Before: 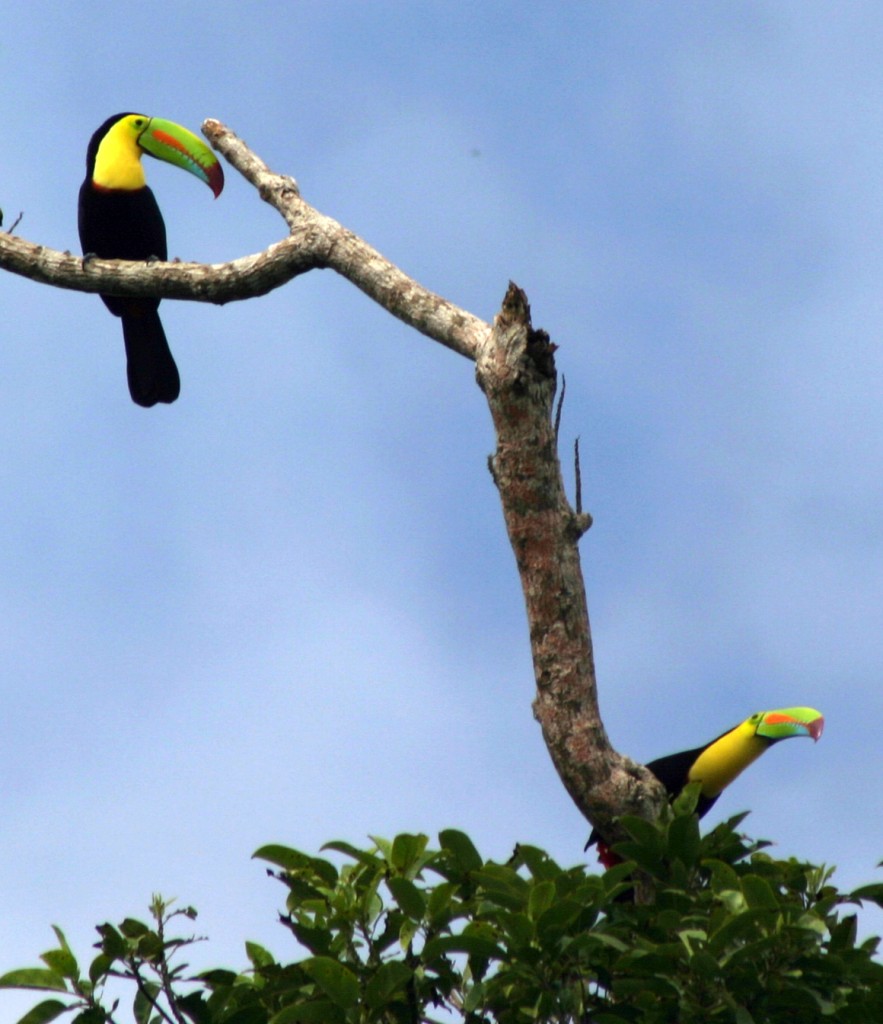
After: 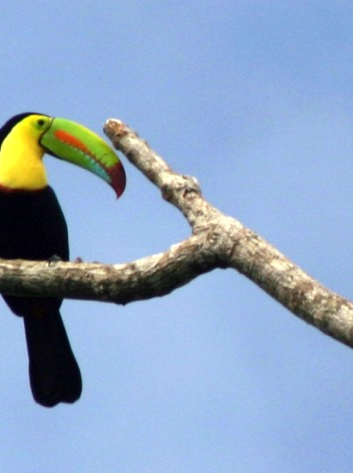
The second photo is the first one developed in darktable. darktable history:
crop and rotate: left 11.223%, top 0.082%, right 48.773%, bottom 53.67%
shadows and highlights: shadows 12.74, white point adjustment 1.32, highlights -1.07, soften with gaussian
